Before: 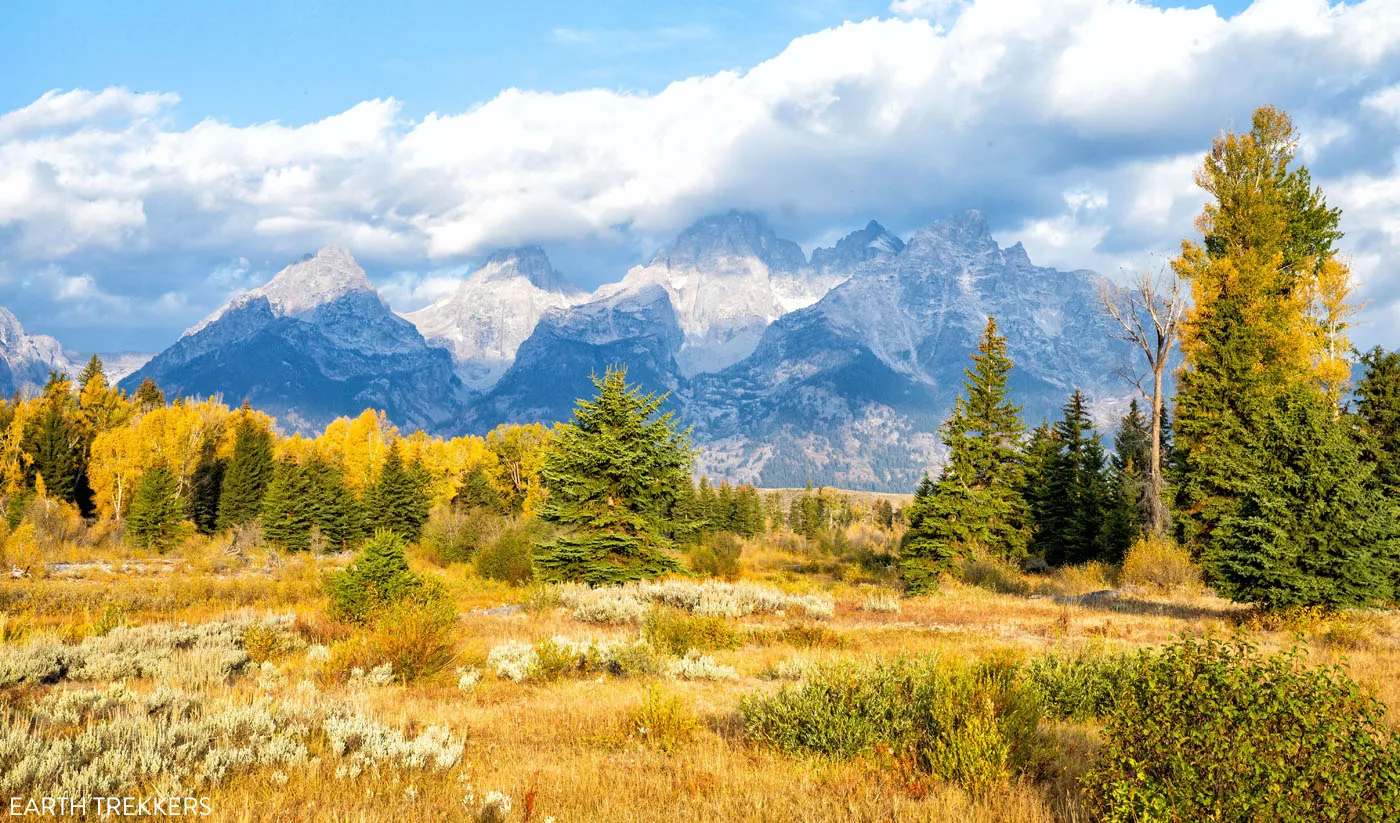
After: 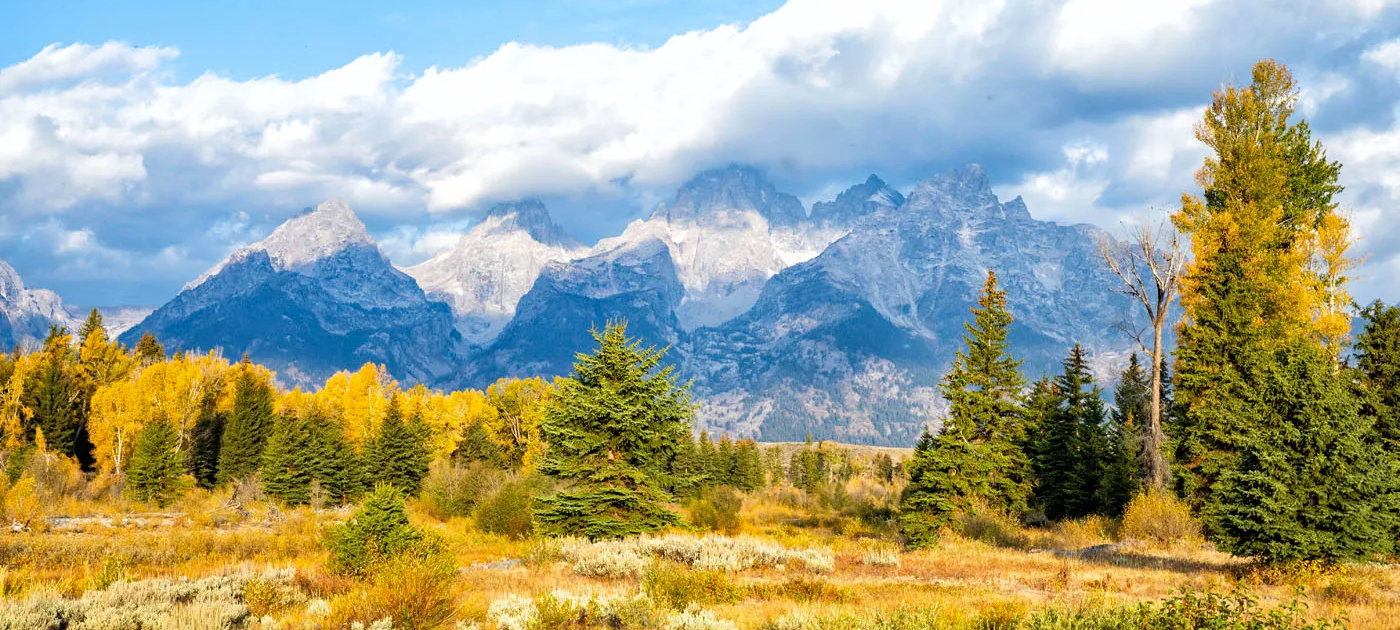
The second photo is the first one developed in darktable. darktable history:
crop: top 5.63%, bottom 17.748%
haze removal: compatibility mode true, adaptive false
